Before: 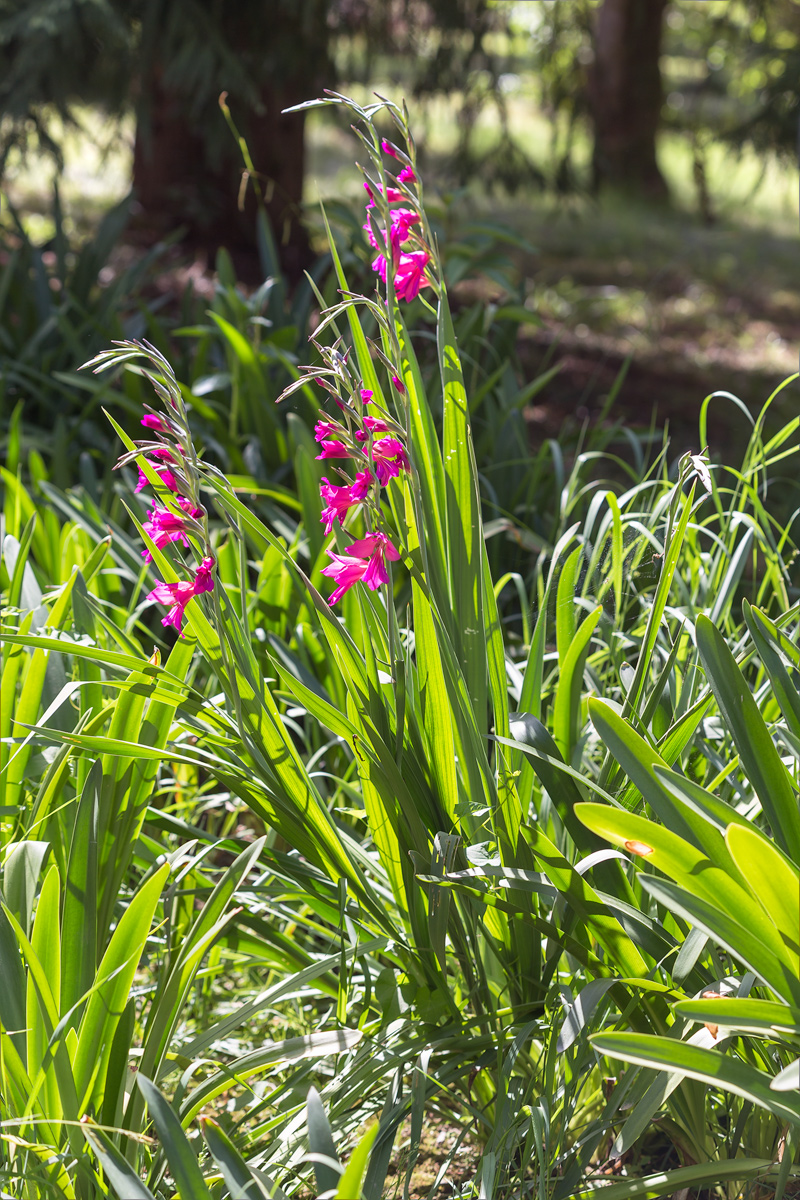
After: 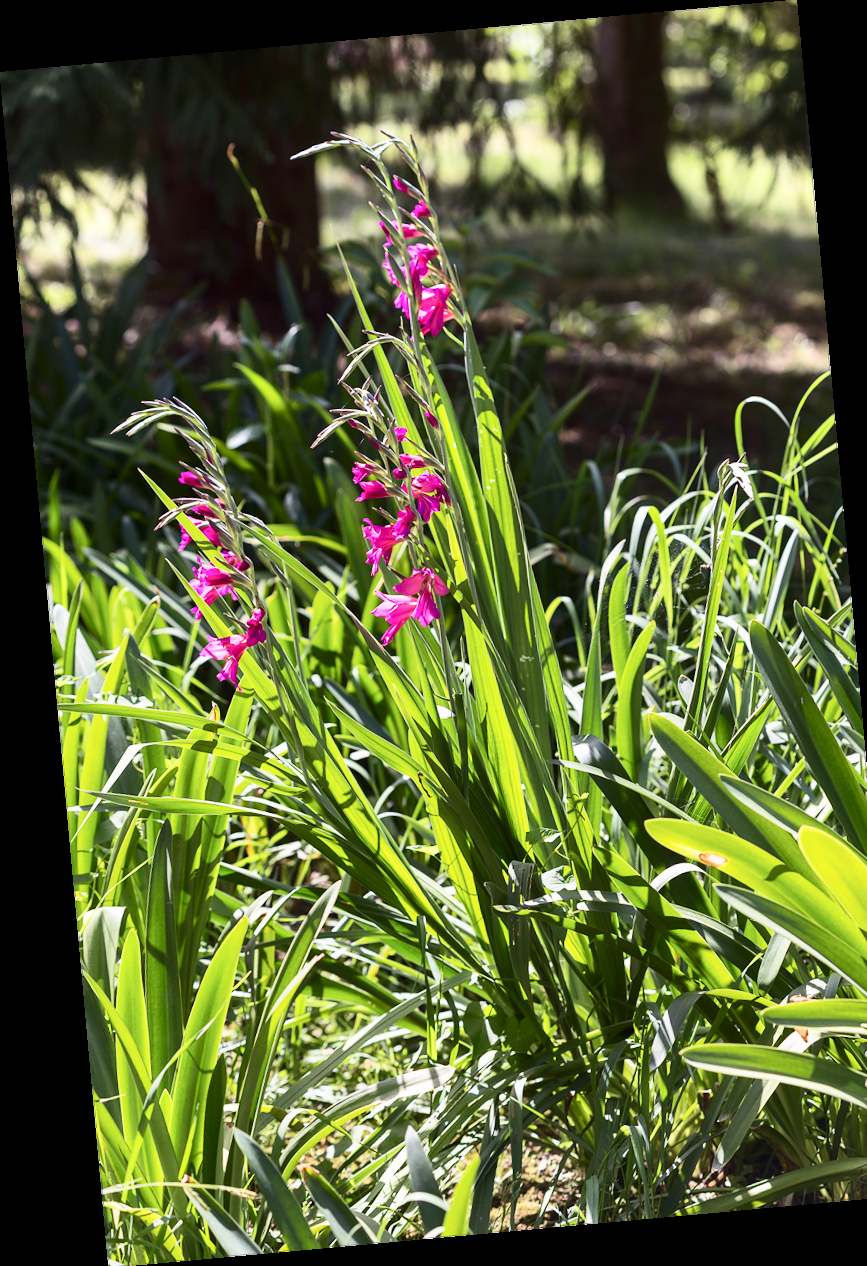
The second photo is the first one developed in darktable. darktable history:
contrast brightness saturation: contrast 0.28
rotate and perspective: rotation -5.2°, automatic cropping off
crop: right 4.126%, bottom 0.031%
